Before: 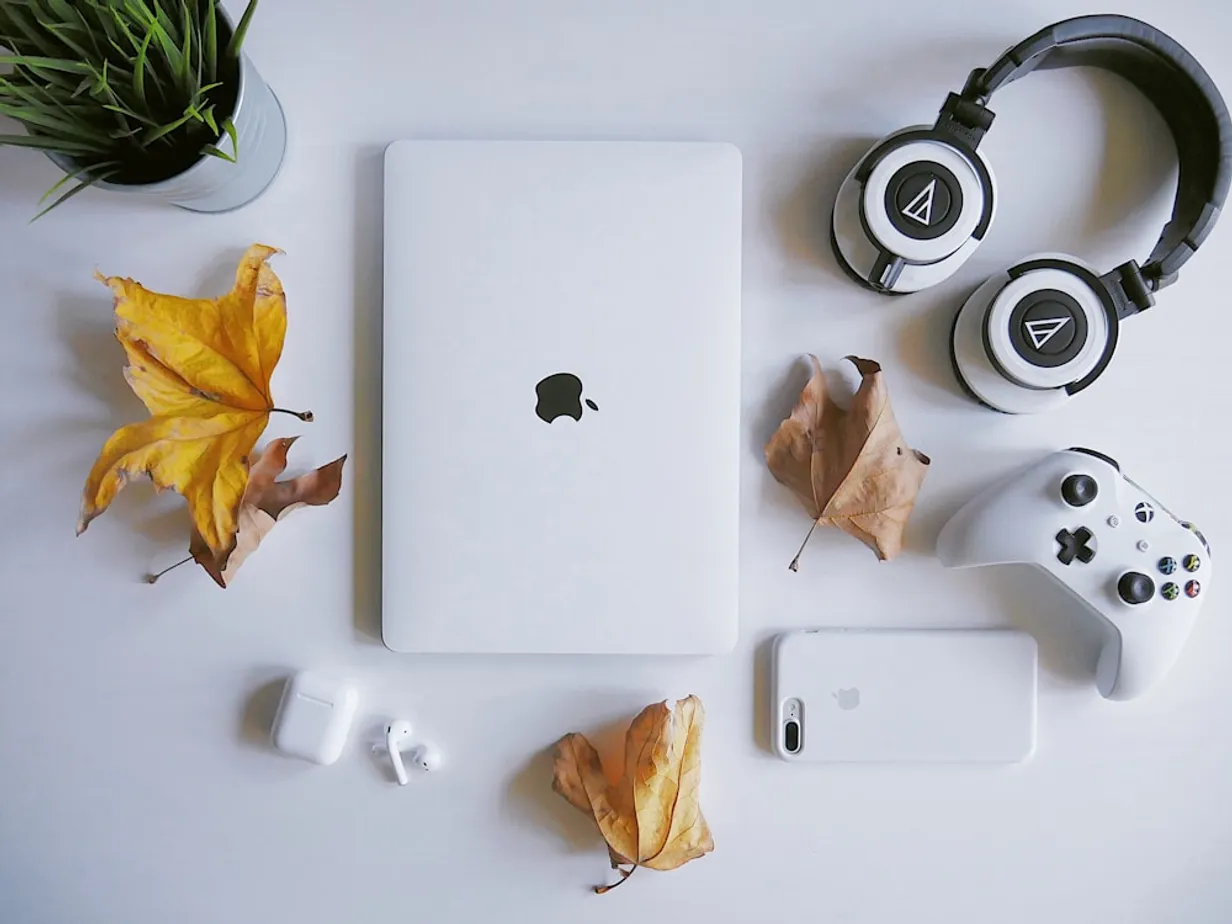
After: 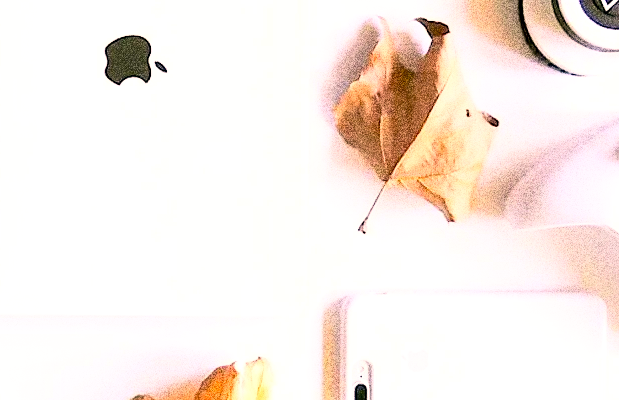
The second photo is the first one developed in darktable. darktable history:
grain: coarseness 30.02 ISO, strength 100%
velvia: on, module defaults
crop: left 35.03%, top 36.625%, right 14.663%, bottom 20.057%
shadows and highlights: shadows 25, highlights -25
color correction: highlights a* 11.96, highlights b* 11.58
exposure: black level correction 0.011, exposure 1.088 EV, compensate exposure bias true, compensate highlight preservation false
base curve: curves: ch0 [(0, 0) (0.005, 0.002) (0.193, 0.295) (0.399, 0.664) (0.75, 0.928) (1, 1)]
